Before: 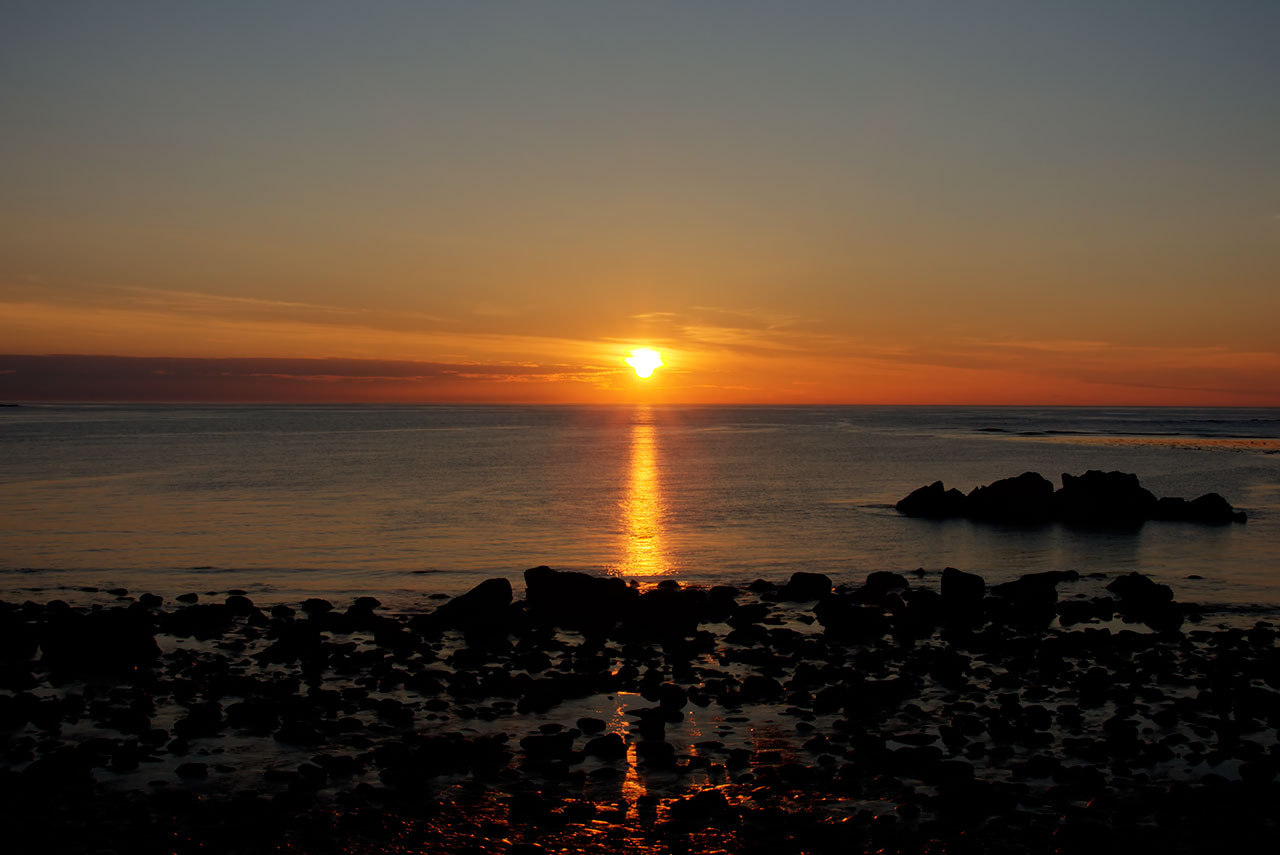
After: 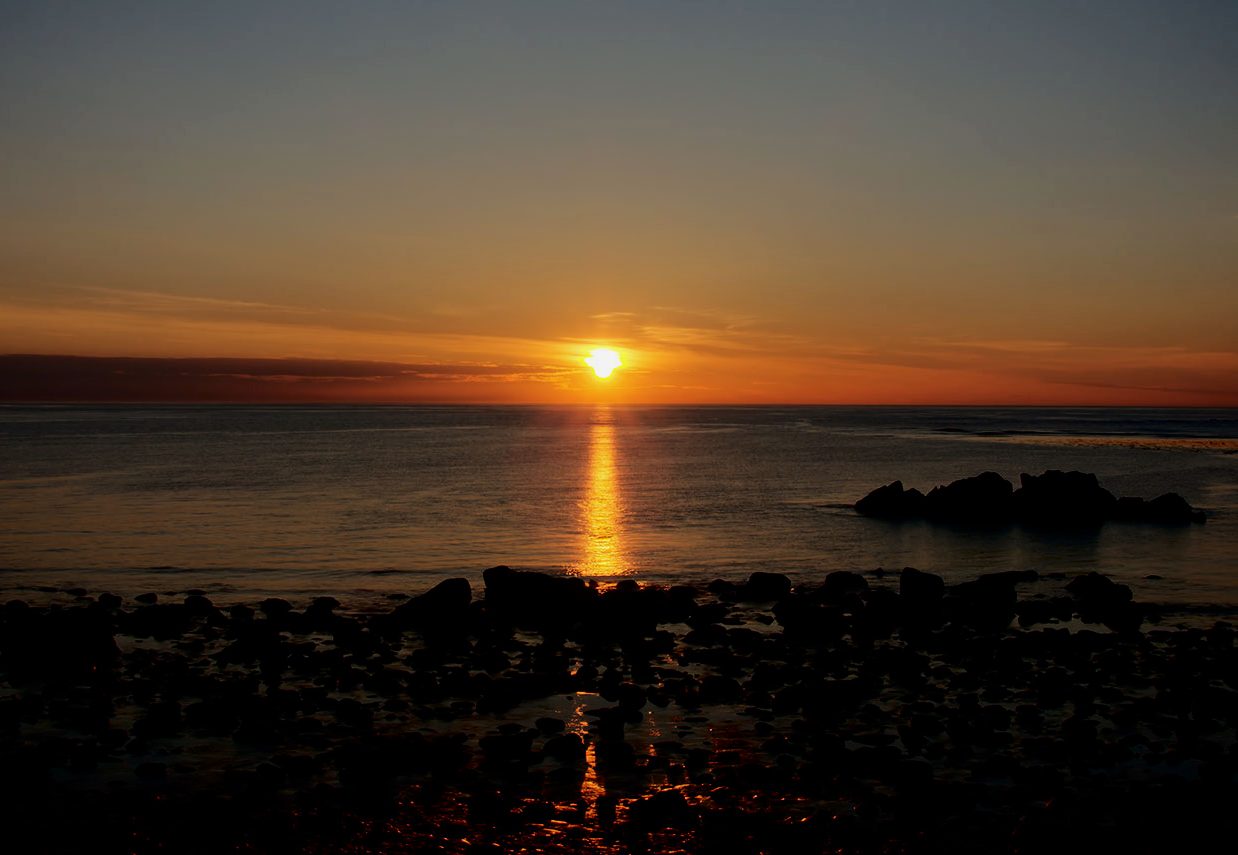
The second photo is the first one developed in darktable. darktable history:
exposure: exposure -0.153 EV, compensate highlight preservation false
fill light: exposure -2 EV, width 8.6
crop and rotate: left 3.238%
